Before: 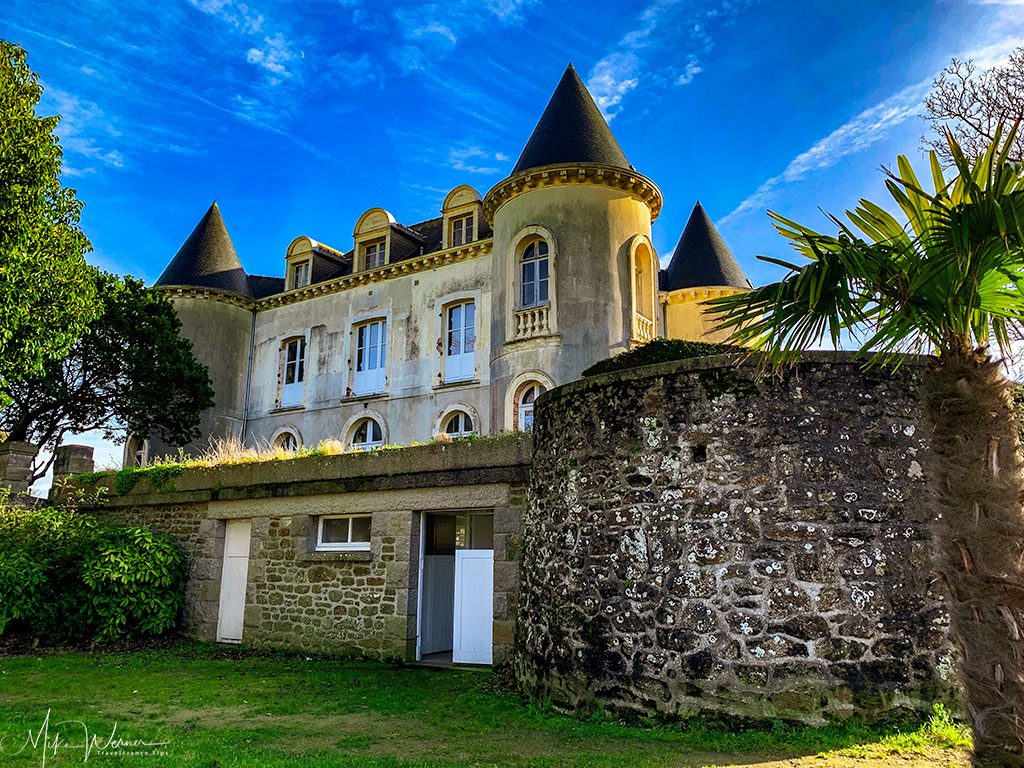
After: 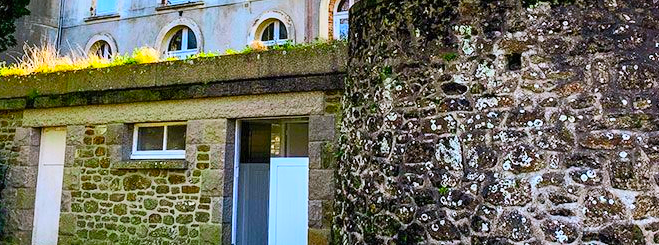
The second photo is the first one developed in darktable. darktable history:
contrast brightness saturation: contrast 0.2, brightness 0.16, saturation 0.22
crop: left 18.091%, top 51.13%, right 17.525%, bottom 16.85%
color balance rgb: perceptual saturation grading › global saturation 25%, perceptual brilliance grading › mid-tones 10%, perceptual brilliance grading › shadows 15%, global vibrance 20%
white balance: red 0.984, blue 1.059
